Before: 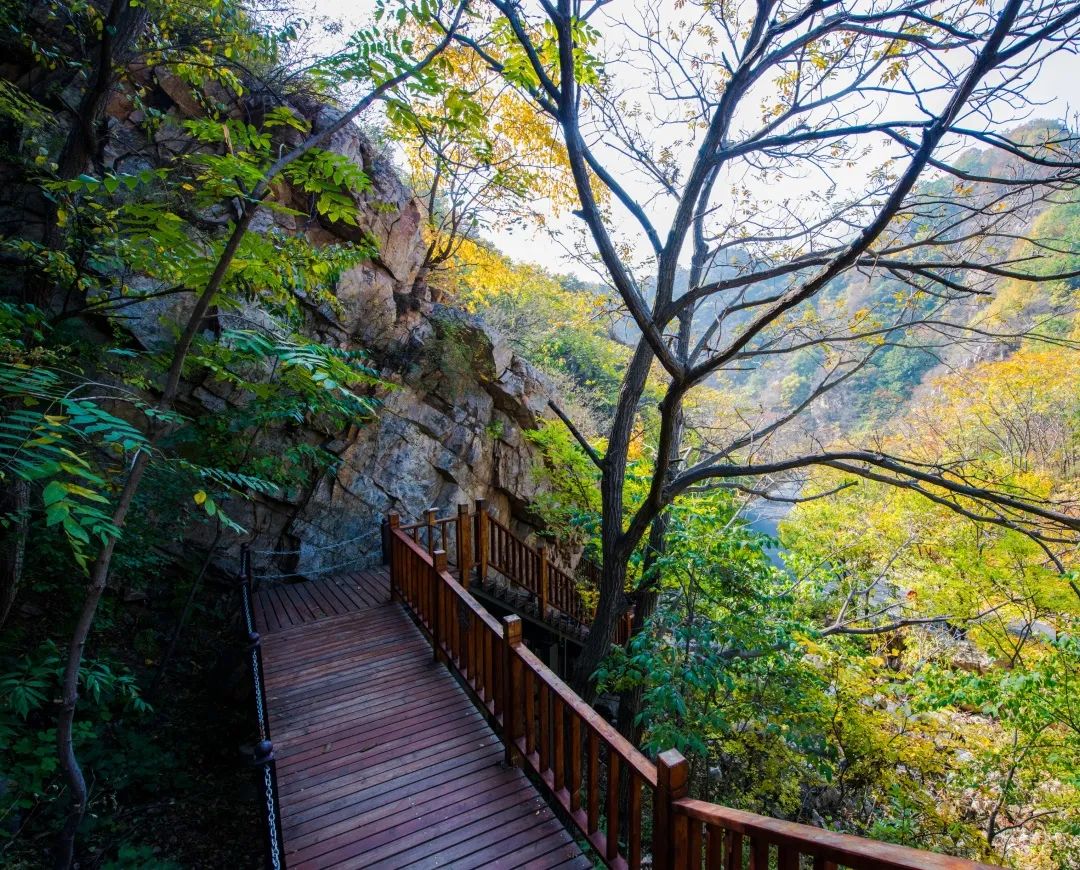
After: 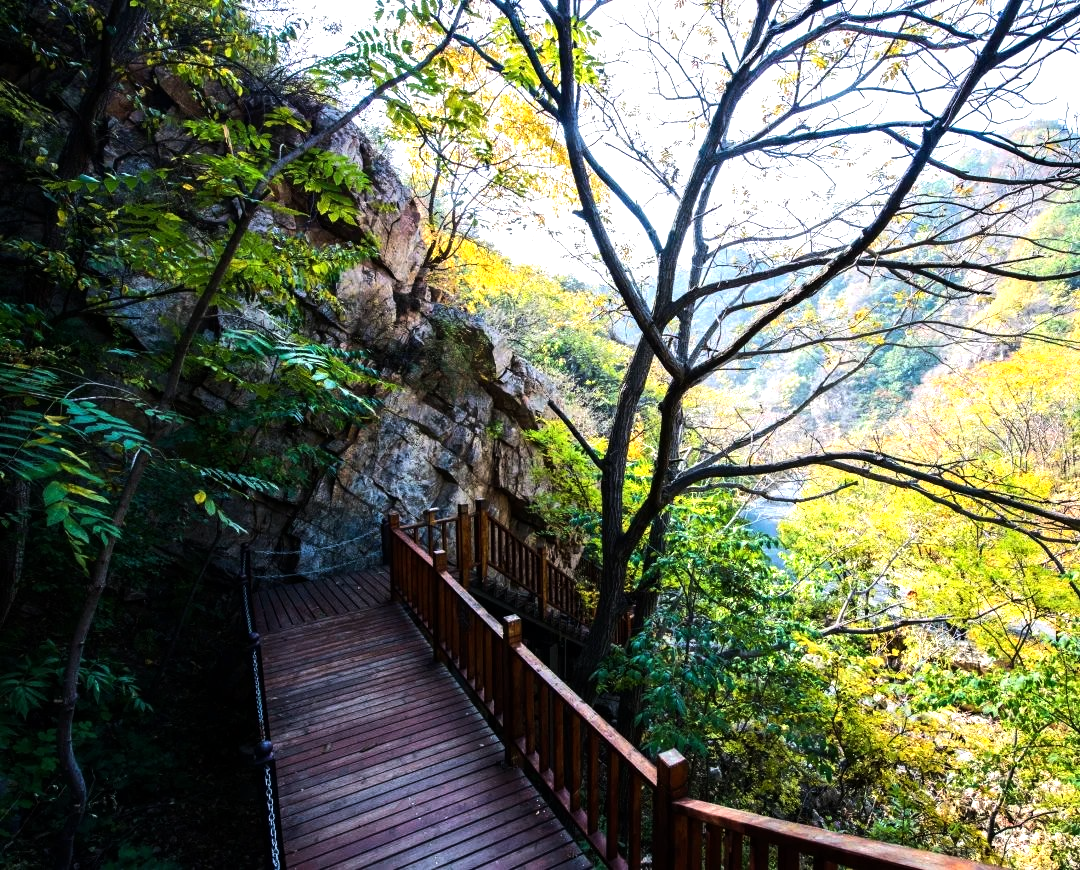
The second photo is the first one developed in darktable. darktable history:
tone equalizer: -8 EV -1.07 EV, -7 EV -1 EV, -6 EV -0.88 EV, -5 EV -0.593 EV, -3 EV 0.572 EV, -2 EV 0.878 EV, -1 EV 0.989 EV, +0 EV 1.05 EV, edges refinement/feathering 500, mask exposure compensation -1.57 EV, preserve details no
